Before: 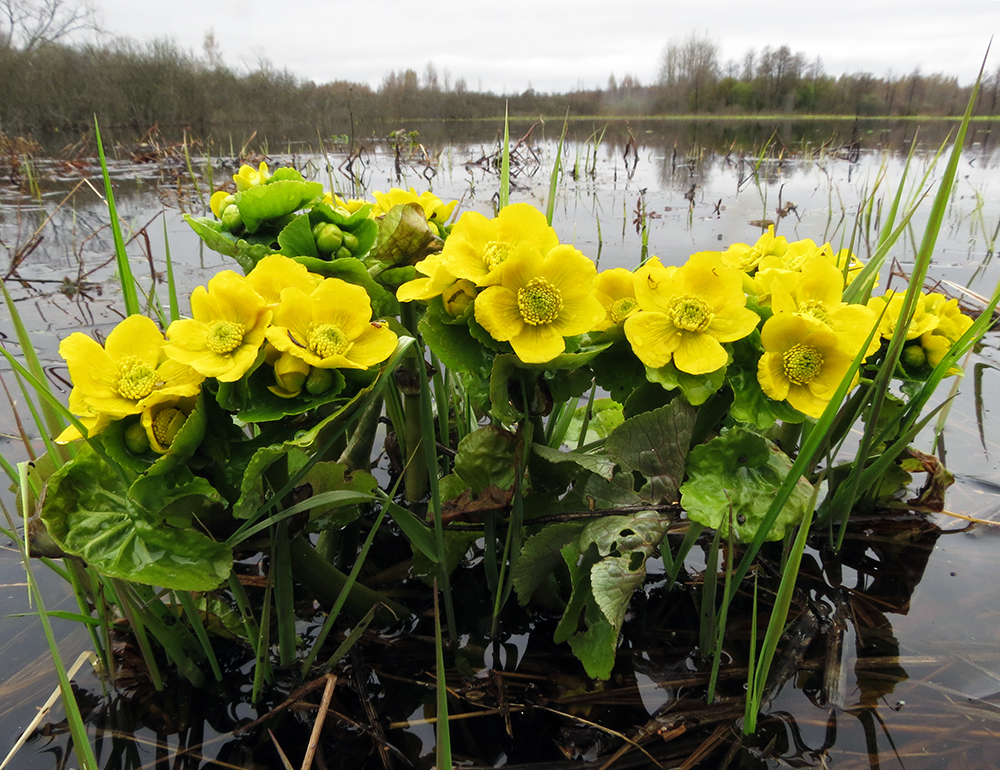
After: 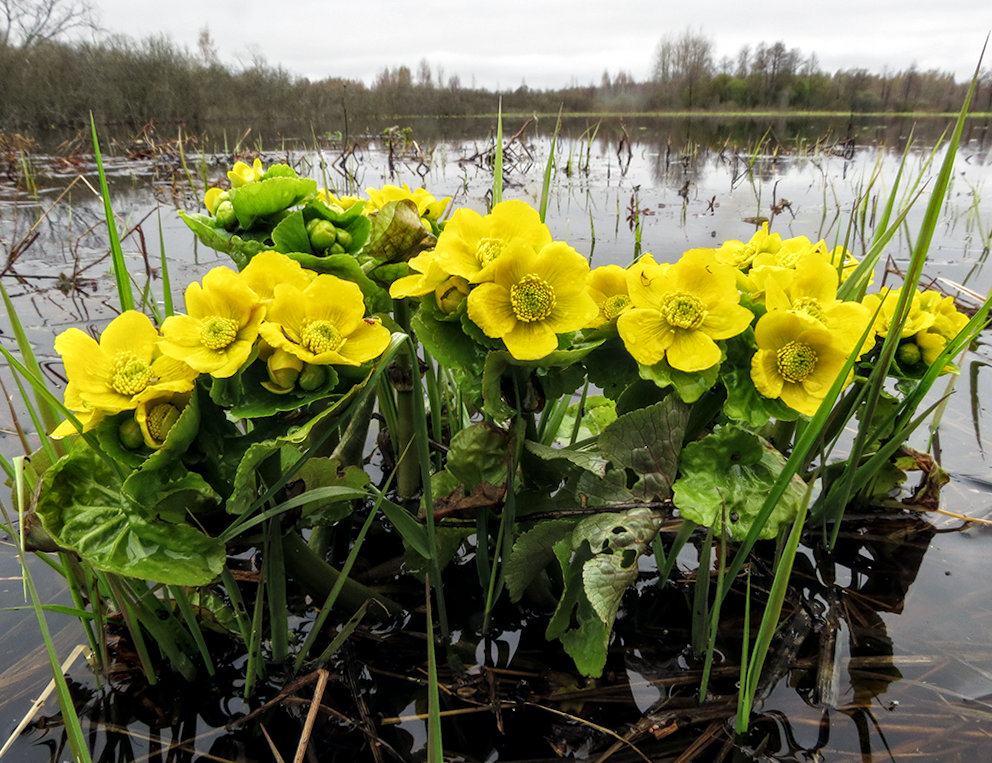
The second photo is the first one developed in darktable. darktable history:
local contrast: detail 130%
rotate and perspective: rotation 0.192°, lens shift (horizontal) -0.015, crop left 0.005, crop right 0.996, crop top 0.006, crop bottom 0.99
